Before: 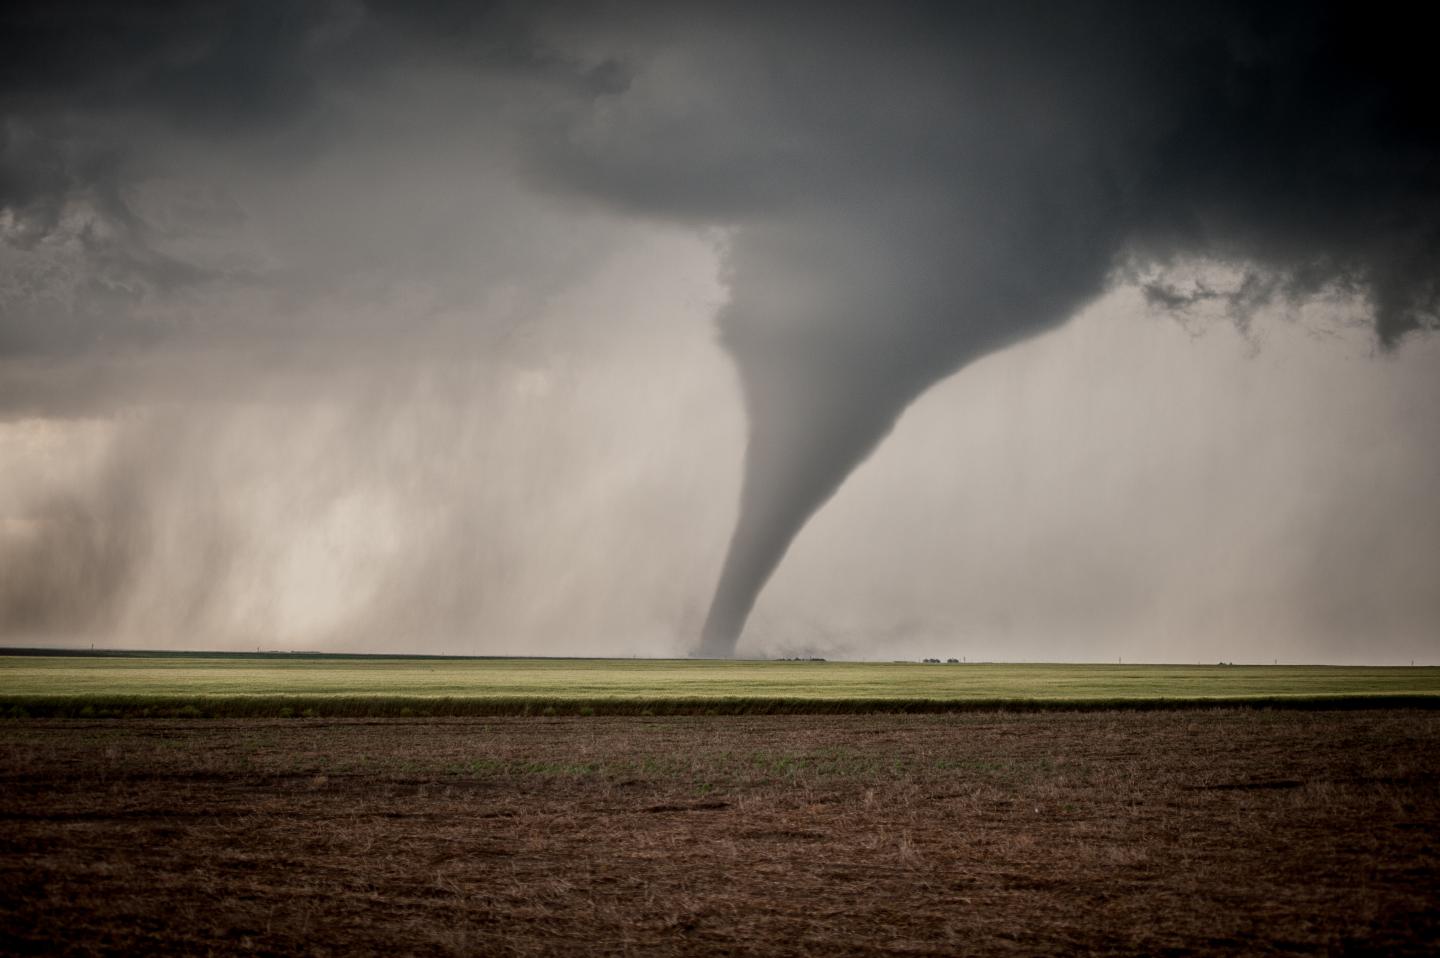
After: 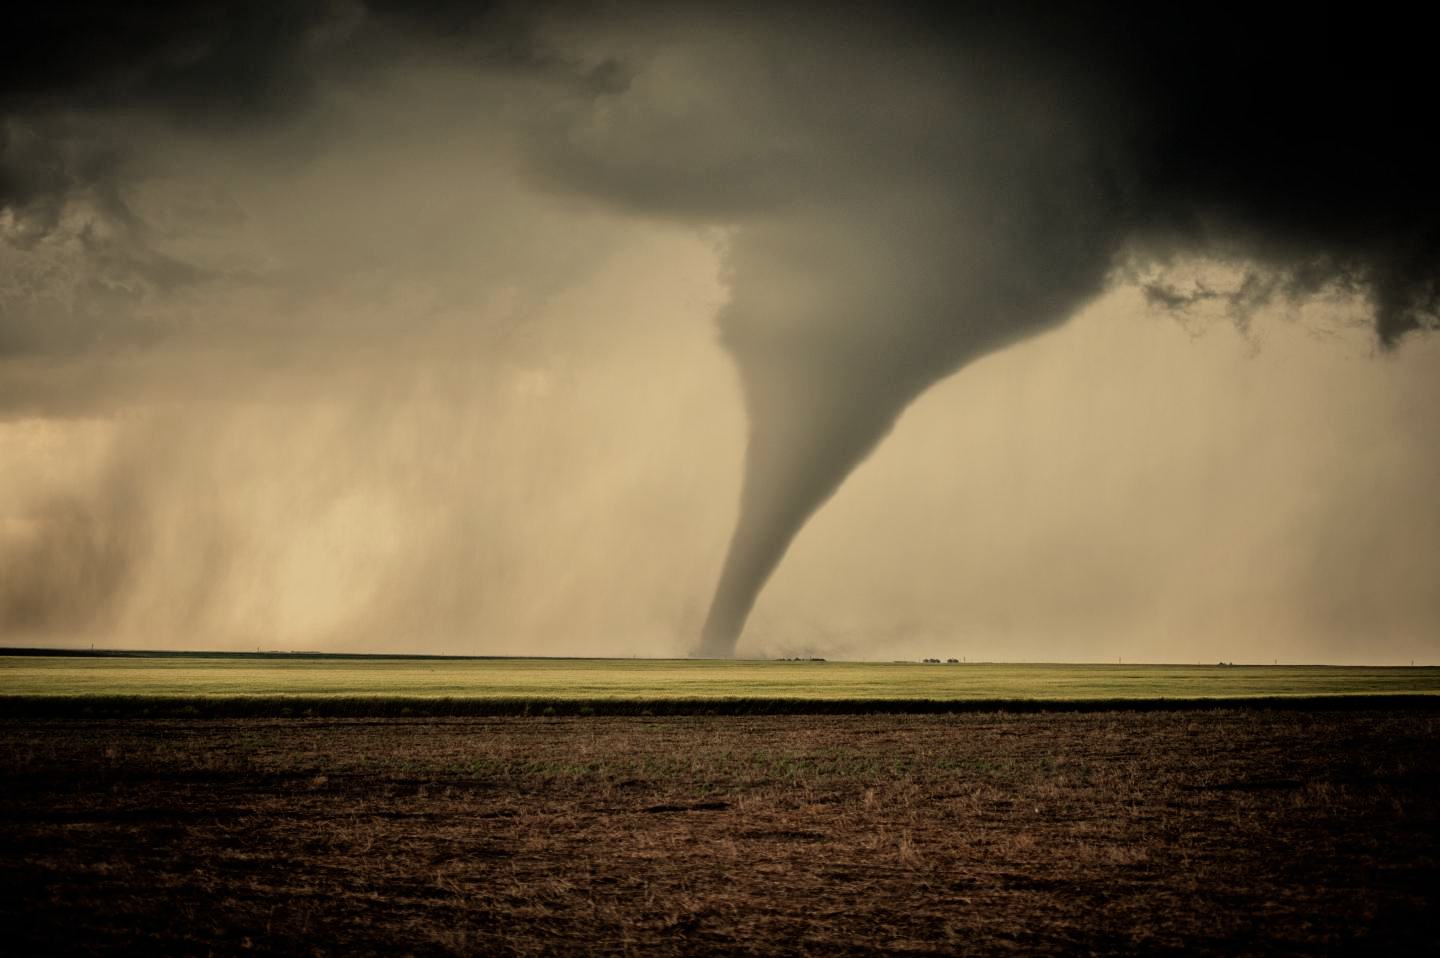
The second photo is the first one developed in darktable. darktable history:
filmic rgb: black relative exposure -7.75 EV, white relative exposure 4.4 EV, threshold 3 EV, hardness 3.76, latitude 50%, contrast 1.1, color science v5 (2021), contrast in shadows safe, contrast in highlights safe, enable highlight reconstruction true
white balance: red 1.08, blue 0.791
